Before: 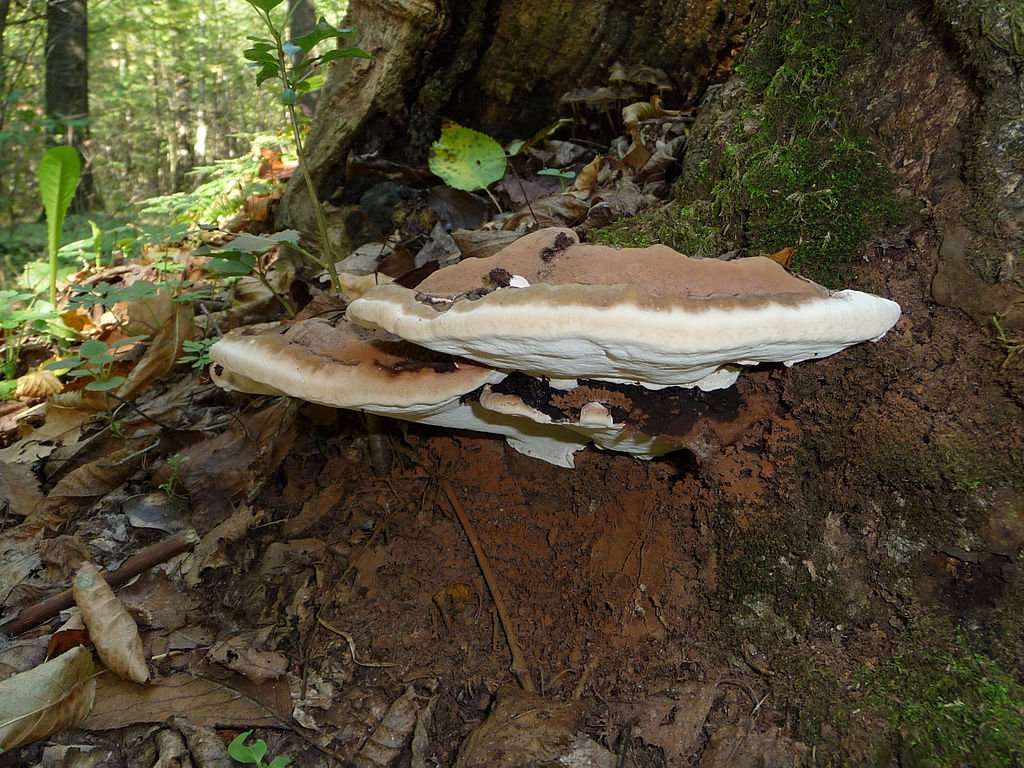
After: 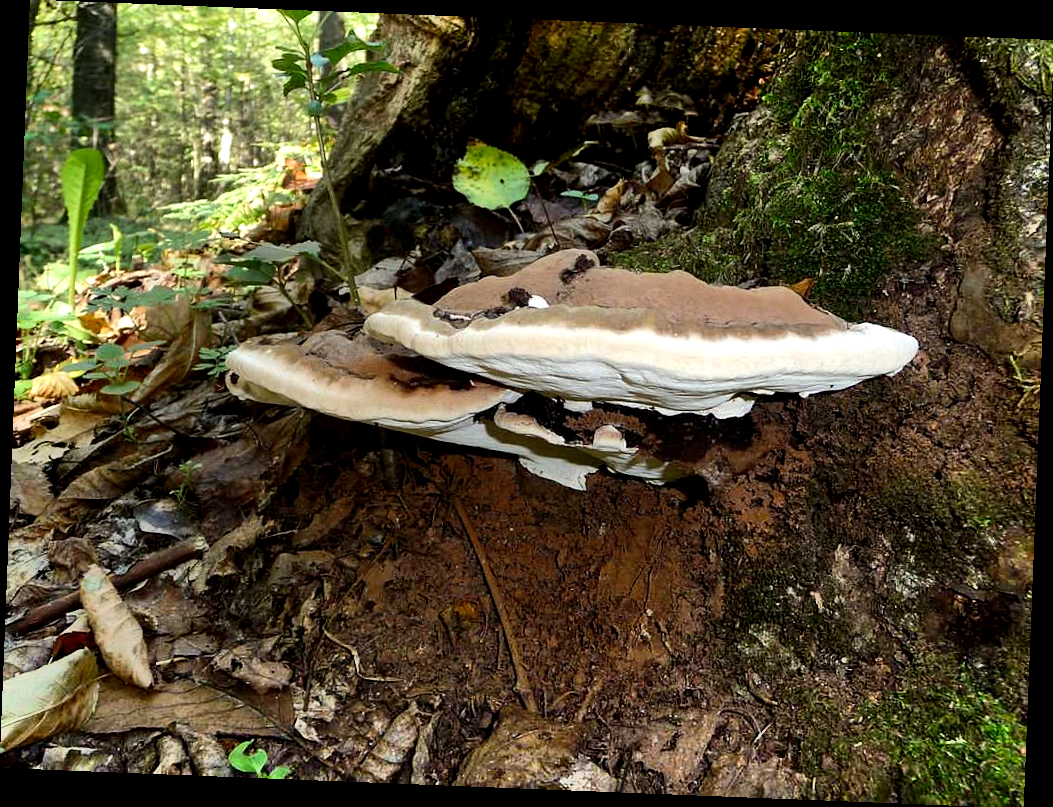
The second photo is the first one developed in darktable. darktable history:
shadows and highlights: shadows 53, soften with gaussian
tone equalizer: -8 EV -0.75 EV, -7 EV -0.7 EV, -6 EV -0.6 EV, -5 EV -0.4 EV, -3 EV 0.4 EV, -2 EV 0.6 EV, -1 EV 0.7 EV, +0 EV 0.75 EV, edges refinement/feathering 500, mask exposure compensation -1.57 EV, preserve details no
white balance: emerald 1
exposure: black level correction 0.009, exposure -0.159 EV, compensate highlight preservation false
rotate and perspective: rotation 2.27°, automatic cropping off
